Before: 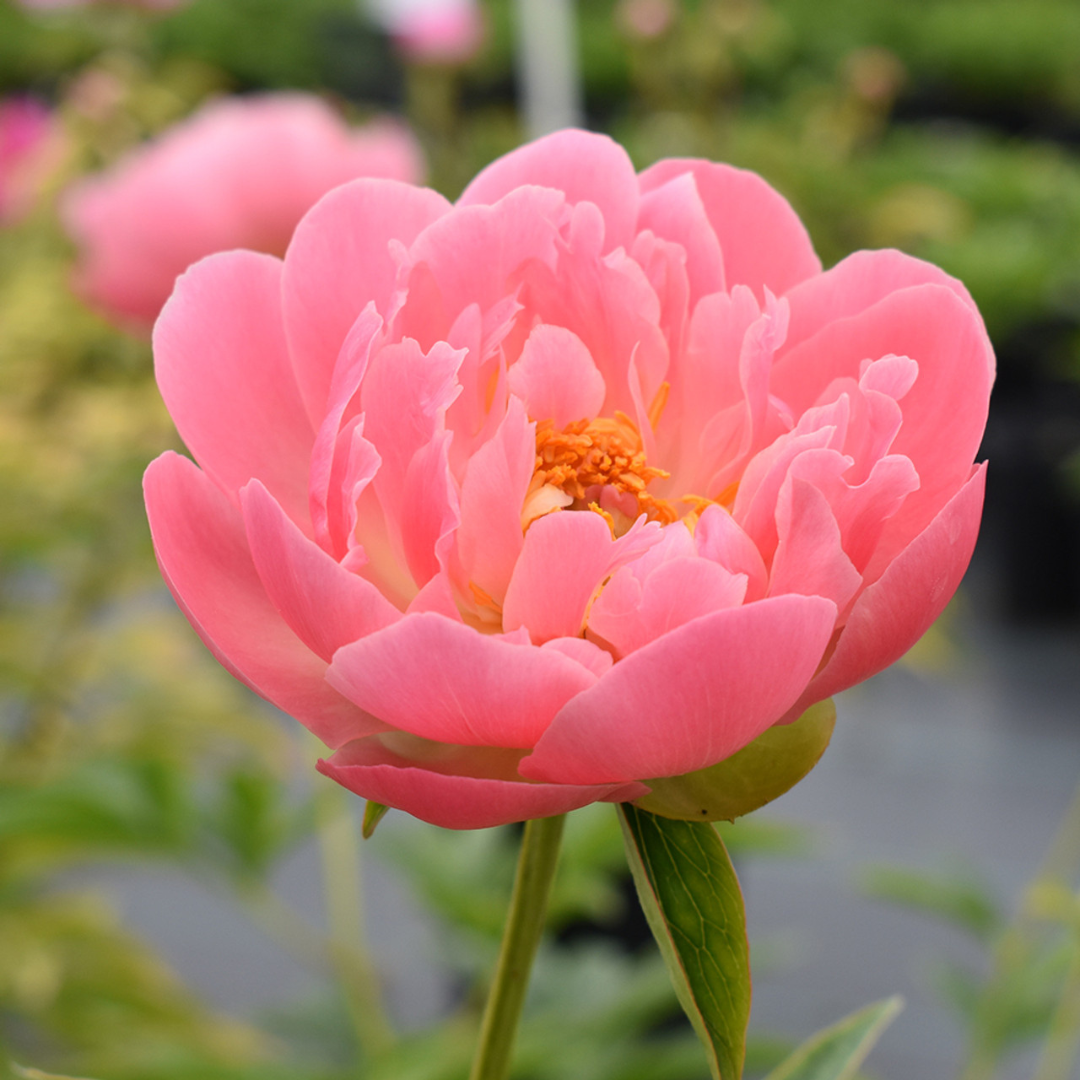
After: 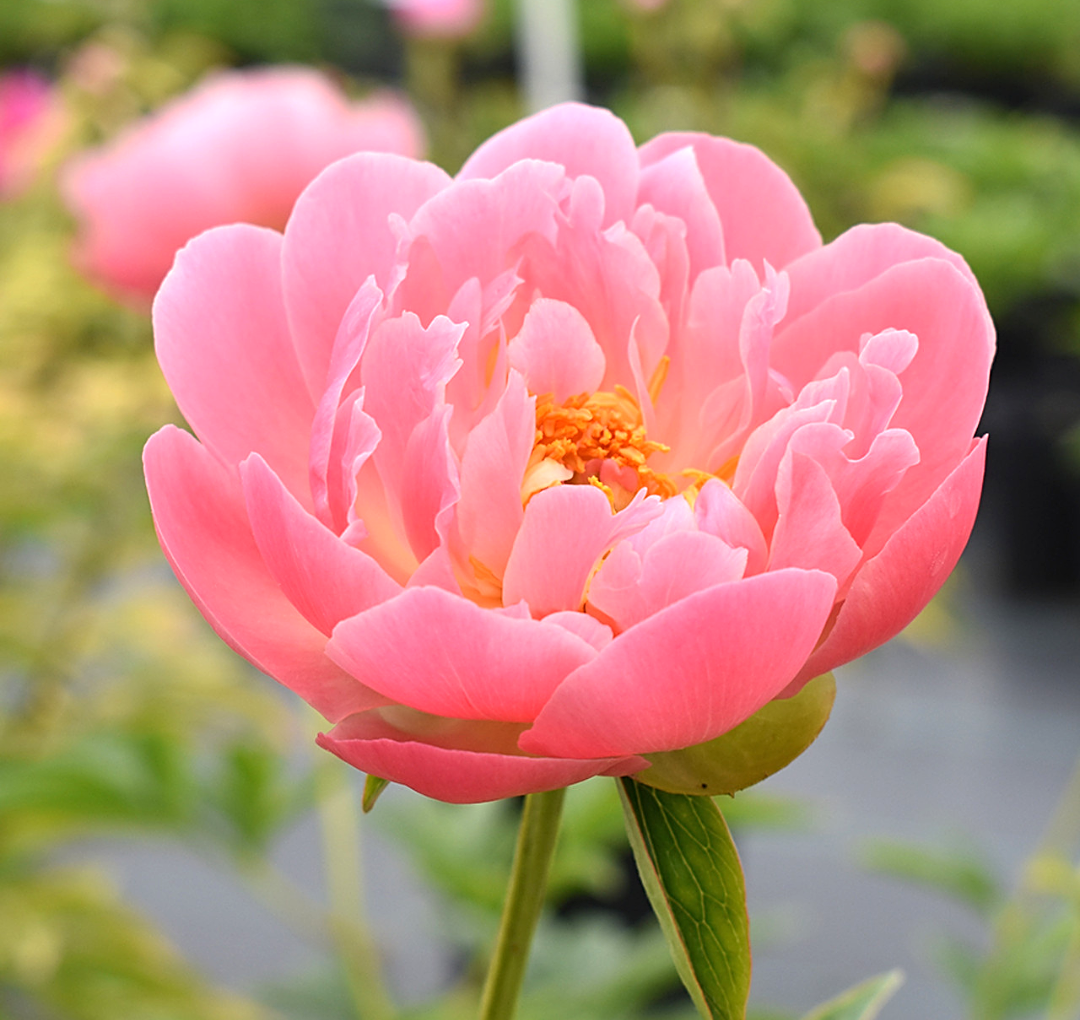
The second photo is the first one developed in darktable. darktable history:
sharpen: on, module defaults
crop and rotate: top 2.479%, bottom 3.018%
exposure: black level correction 0, exposure 0.5 EV, compensate highlight preservation false
